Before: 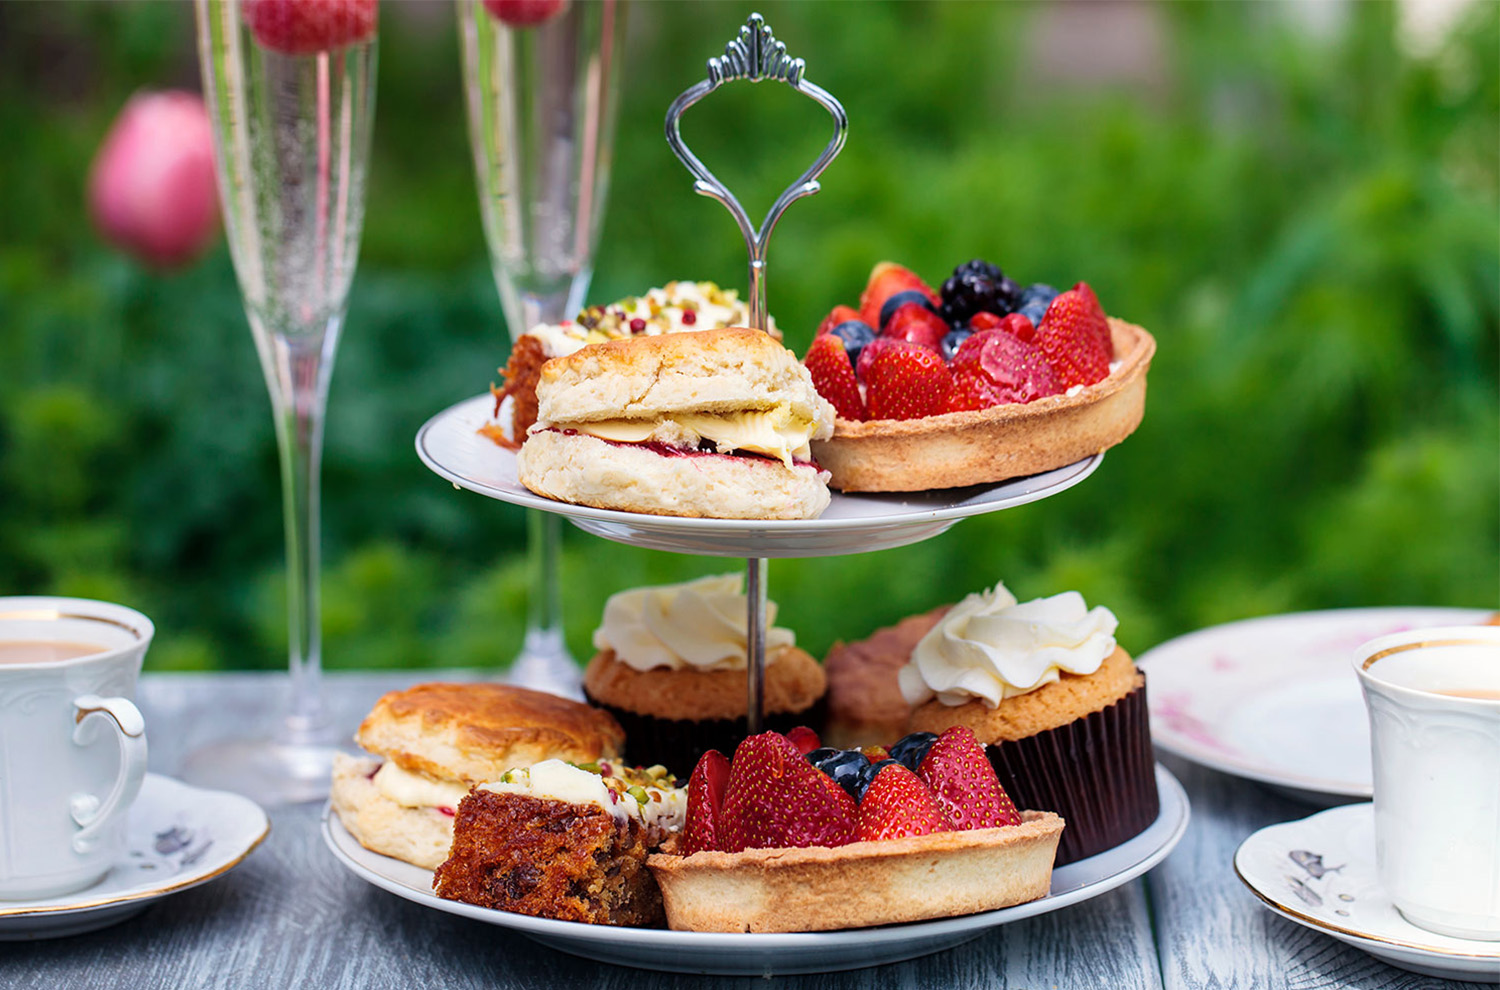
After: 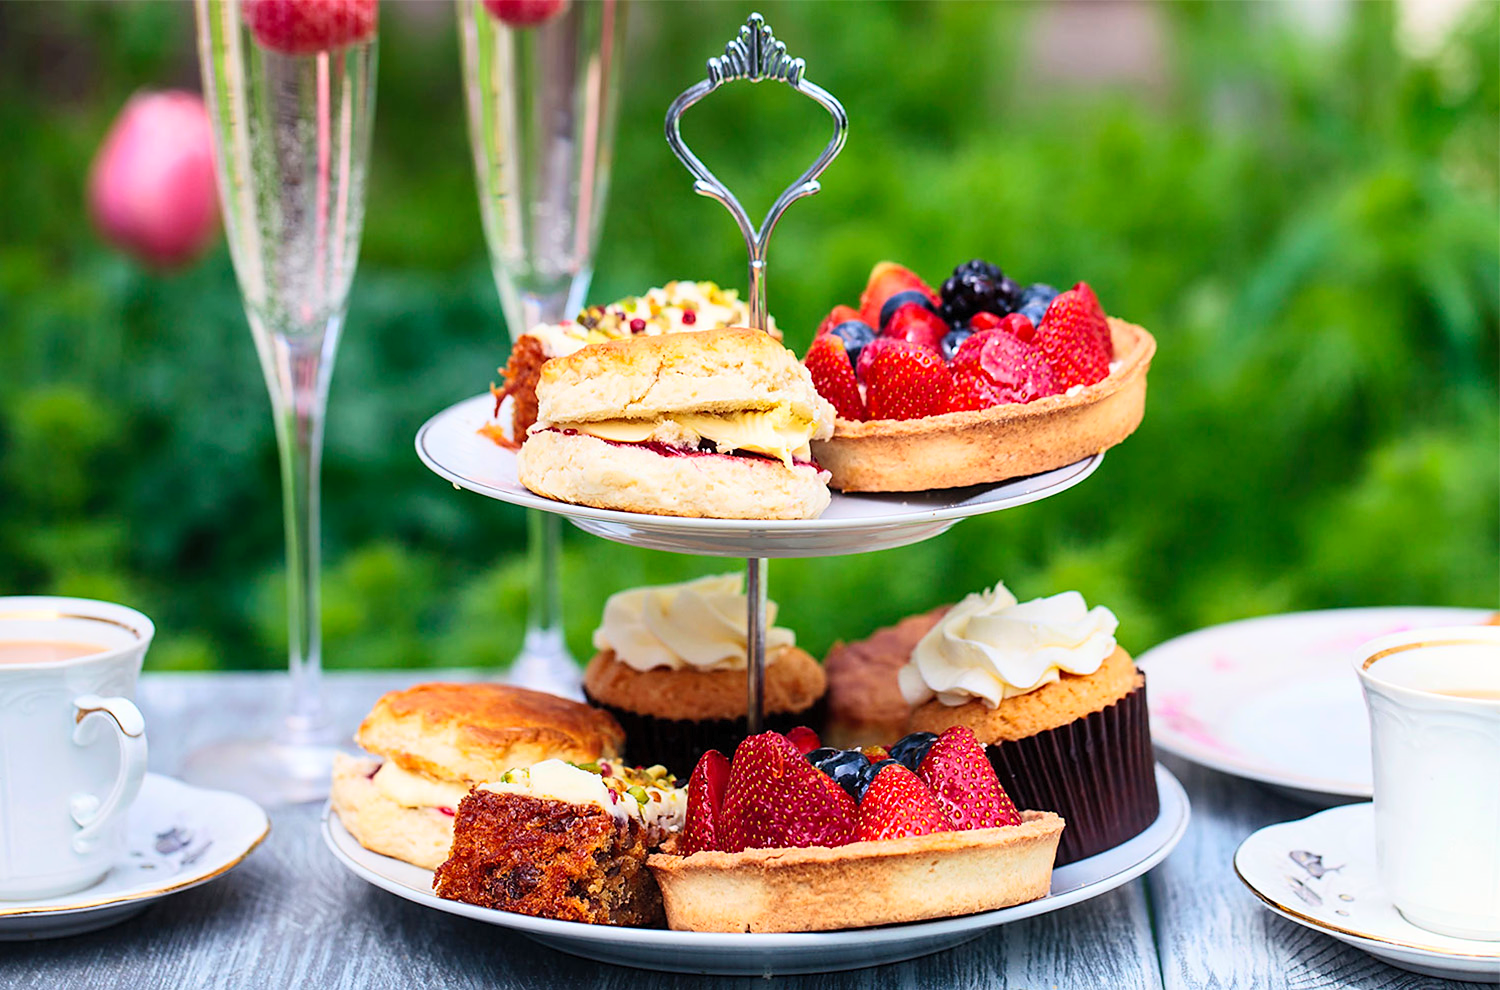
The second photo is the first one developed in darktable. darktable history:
color calibration: illuminant same as pipeline (D50), adaptation XYZ, x 0.346, y 0.358, temperature 5017.83 K
contrast brightness saturation: contrast 0.198, brightness 0.167, saturation 0.227
sharpen: radius 1.52, amount 0.369, threshold 1.256
